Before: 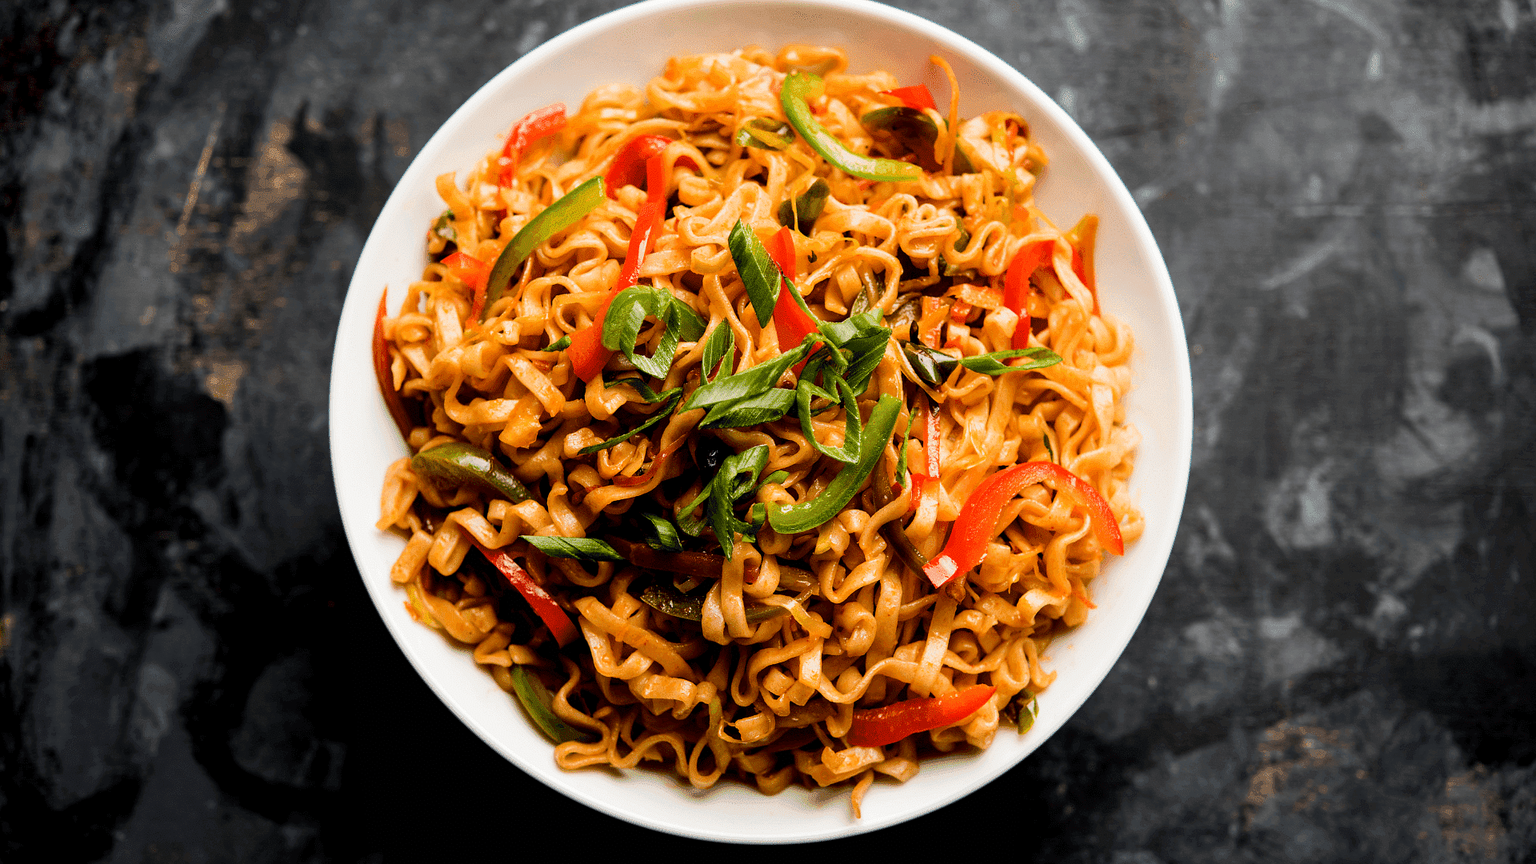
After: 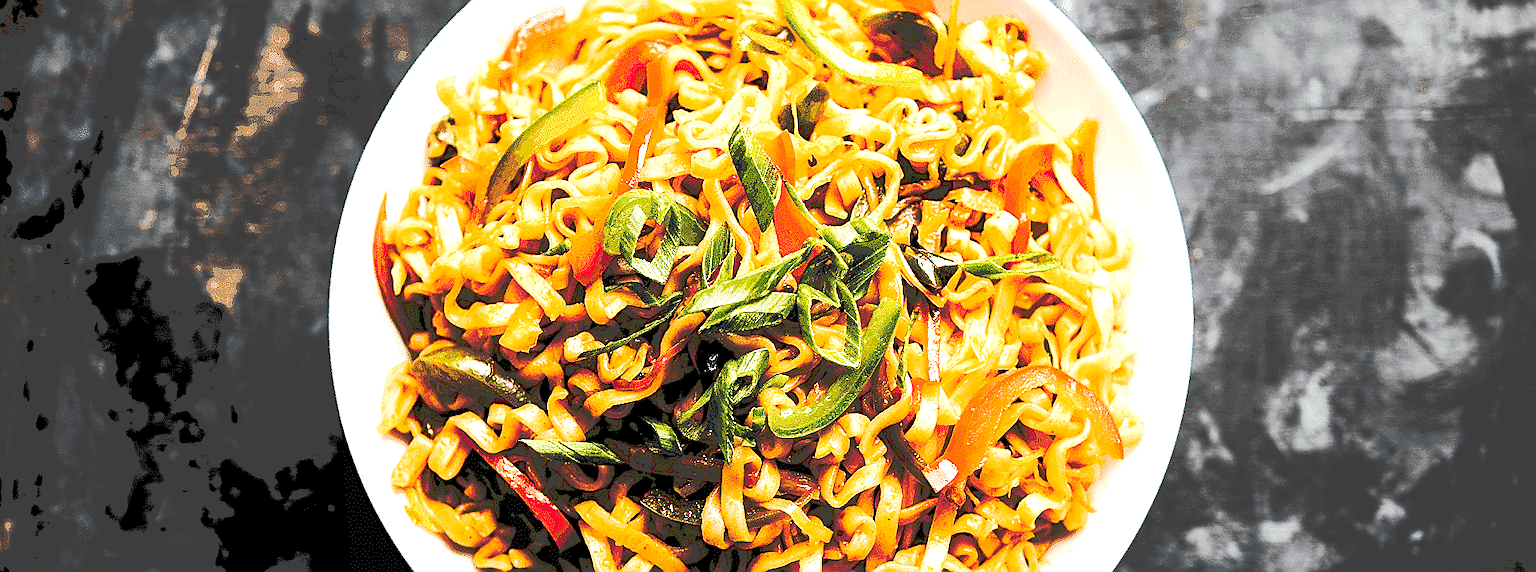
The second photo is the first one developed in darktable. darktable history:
crop: top 11.13%, bottom 22.573%
sharpen: radius 1.361, amount 1.266, threshold 0.808
tone curve: curves: ch0 [(0, 0) (0.003, 0.26) (0.011, 0.26) (0.025, 0.26) (0.044, 0.257) (0.069, 0.257) (0.1, 0.257) (0.136, 0.255) (0.177, 0.258) (0.224, 0.272) (0.277, 0.294) (0.335, 0.346) (0.399, 0.422) (0.468, 0.536) (0.543, 0.657) (0.623, 0.757) (0.709, 0.823) (0.801, 0.872) (0.898, 0.92) (1, 1)], preserve colors none
tone equalizer: -8 EV -0.432 EV, -7 EV -0.391 EV, -6 EV -0.367 EV, -5 EV -0.187 EV, -3 EV 0.246 EV, -2 EV 0.331 EV, -1 EV 0.367 EV, +0 EV 0.386 EV, edges refinement/feathering 500, mask exposure compensation -1.57 EV, preserve details no
exposure: exposure 0.607 EV, compensate highlight preservation false
